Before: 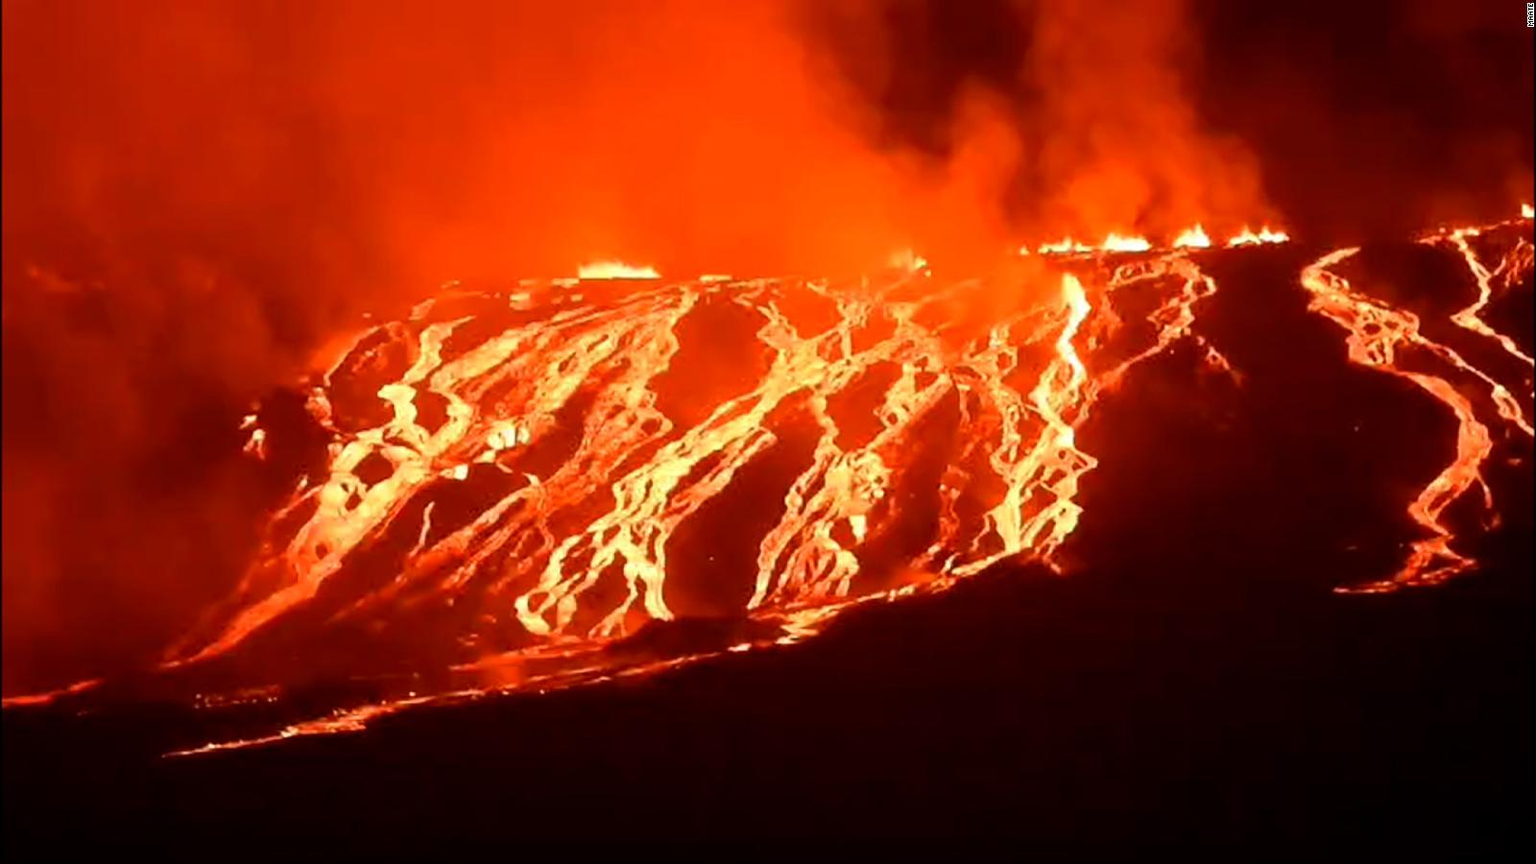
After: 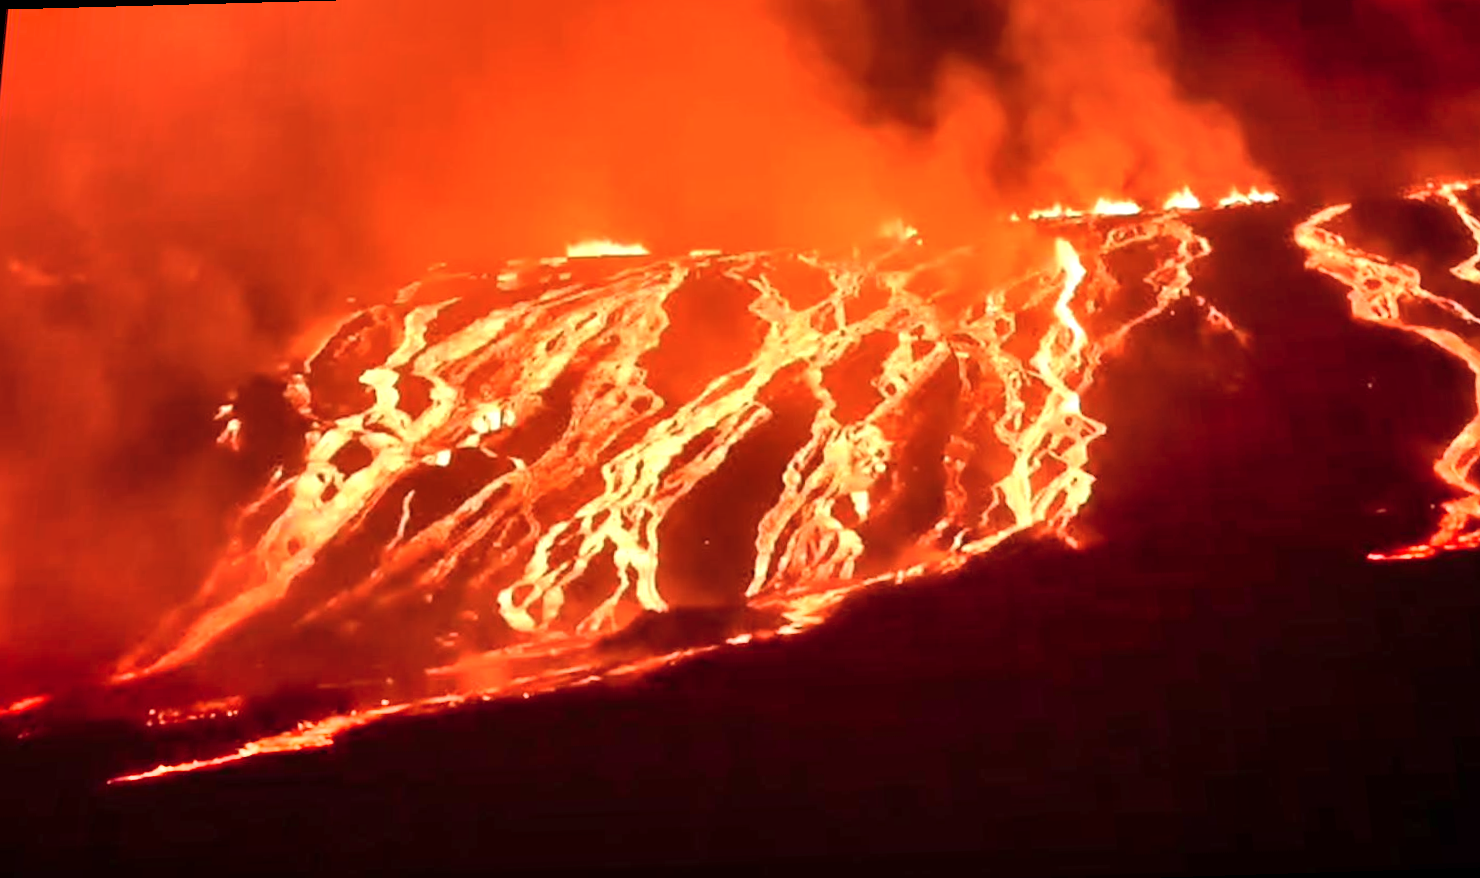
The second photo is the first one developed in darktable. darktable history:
shadows and highlights: radius 110.86, shadows 51.09, white point adjustment 9.16, highlights -4.17, highlights color adjustment 32.2%, soften with gaussian
rotate and perspective: rotation -1.68°, lens shift (vertical) -0.146, crop left 0.049, crop right 0.912, crop top 0.032, crop bottom 0.96
